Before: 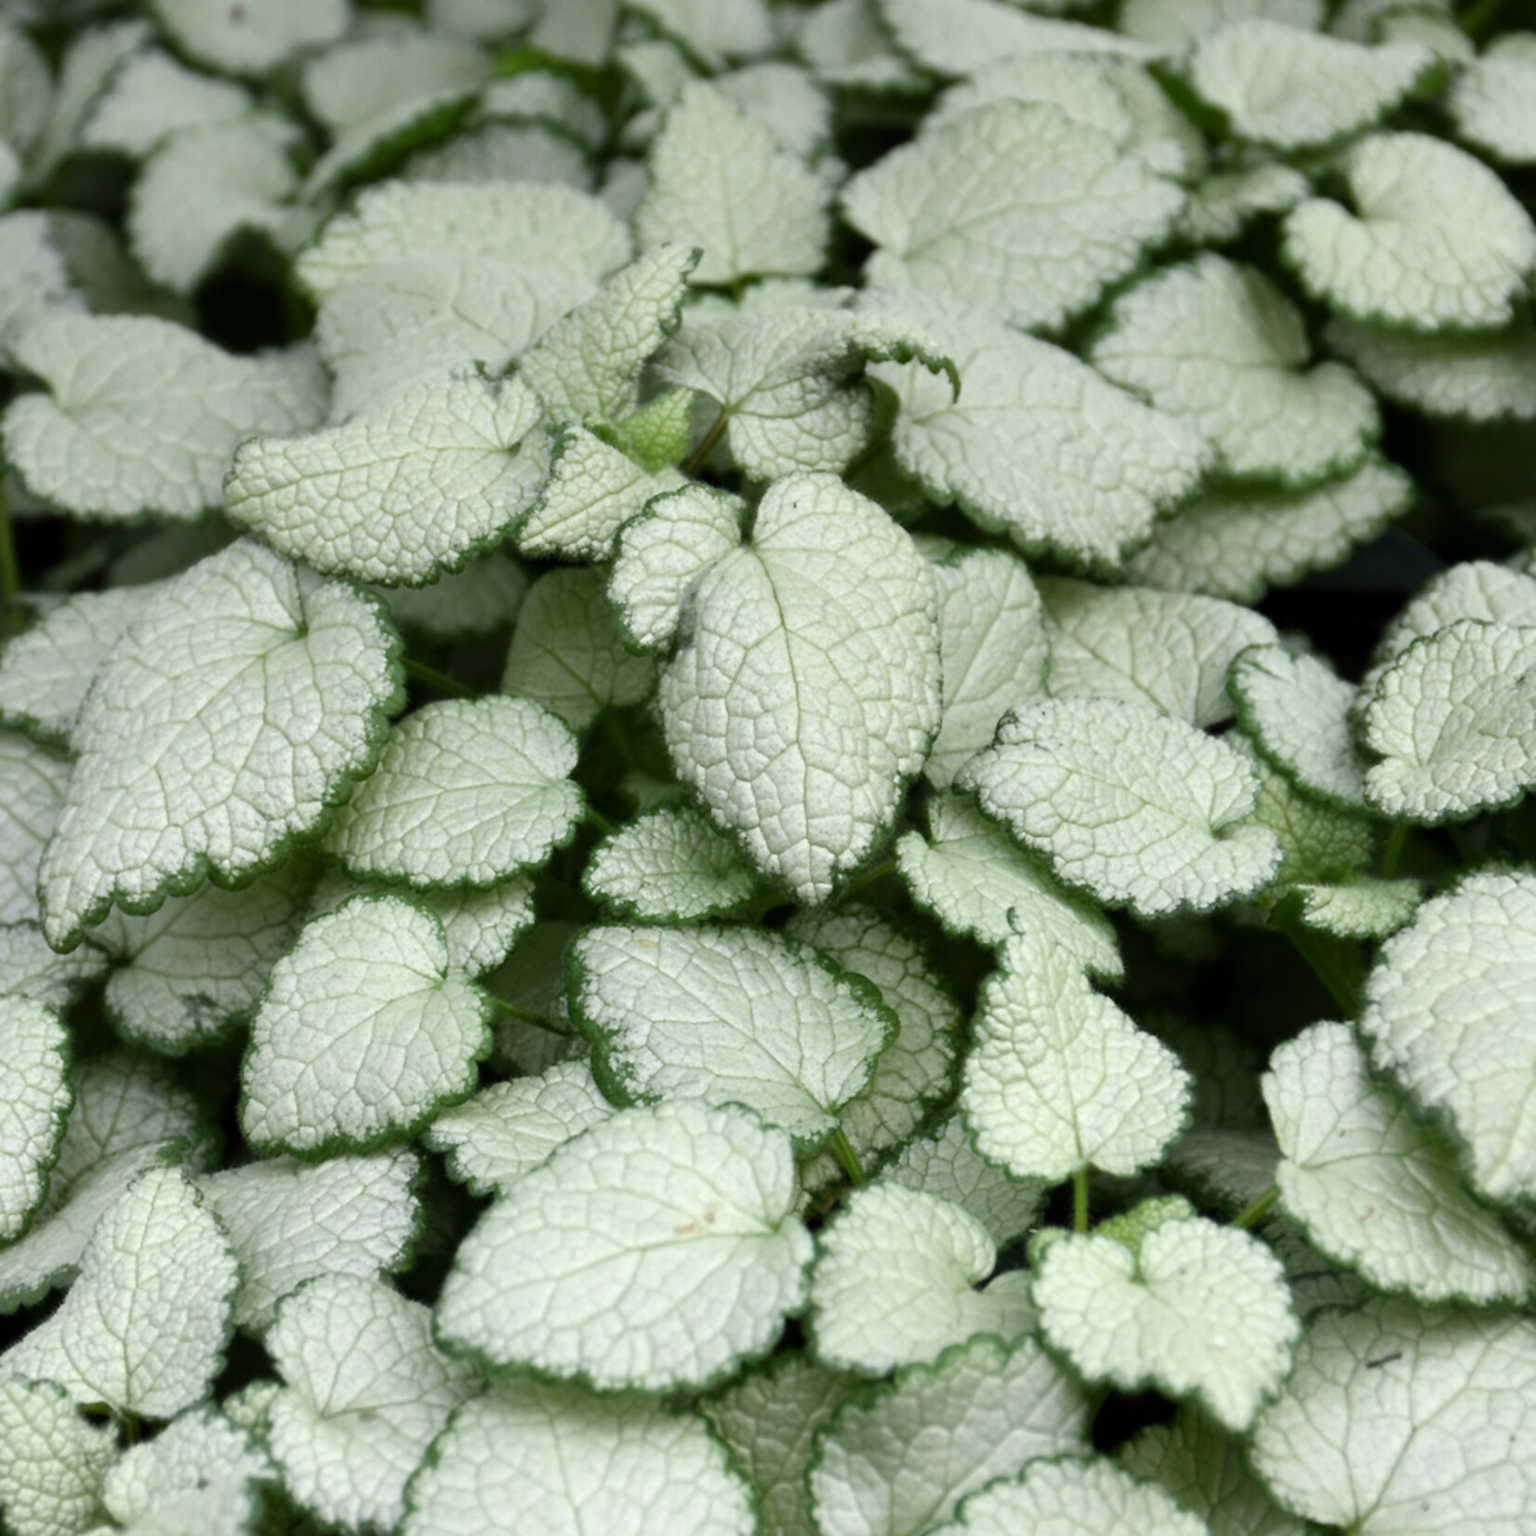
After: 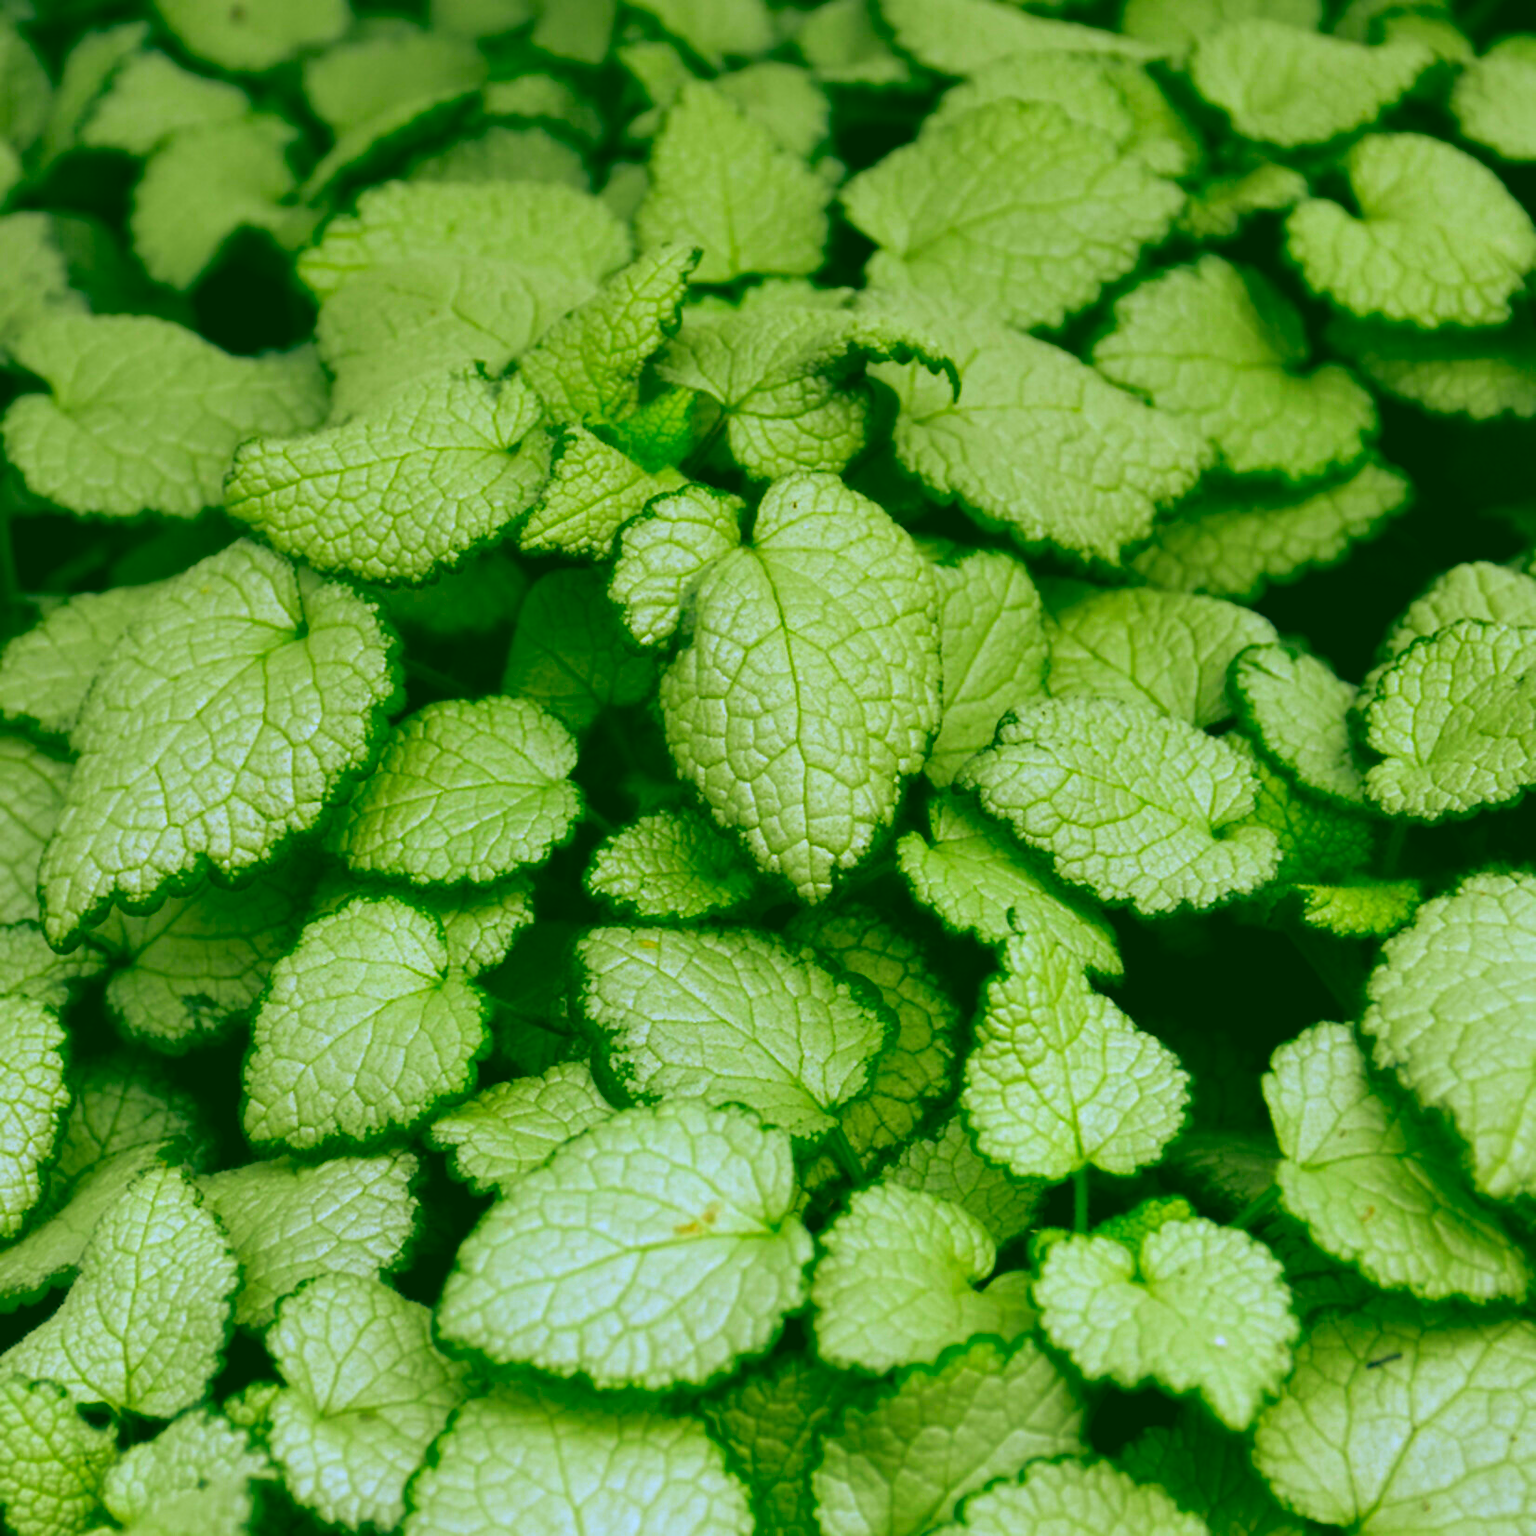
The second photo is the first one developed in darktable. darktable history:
color correction: highlights a* 1.59, highlights b* -1.7, saturation 2.48
rgb curve: curves: ch0 [(0.123, 0.061) (0.995, 0.887)]; ch1 [(0.06, 0.116) (1, 0.906)]; ch2 [(0, 0) (0.824, 0.69) (1, 1)], mode RGB, independent channels, compensate middle gray true
